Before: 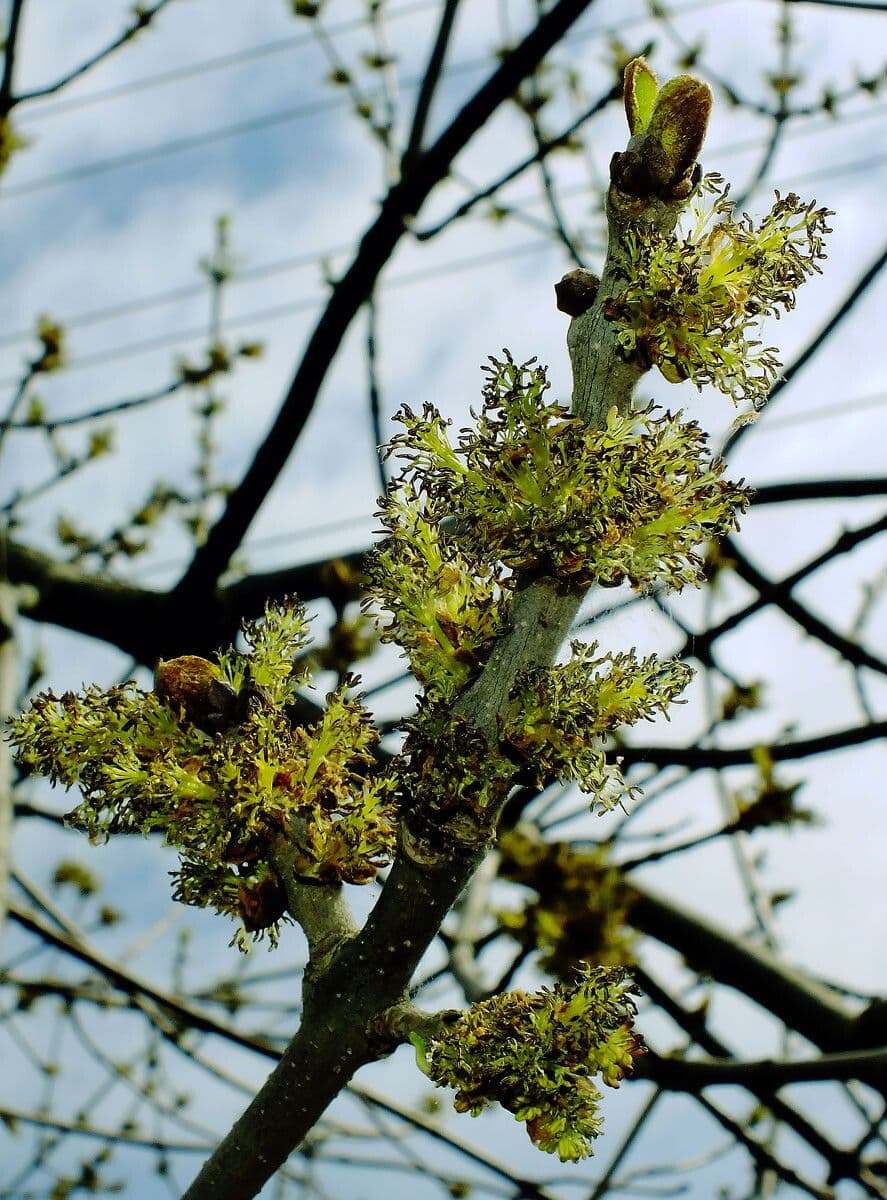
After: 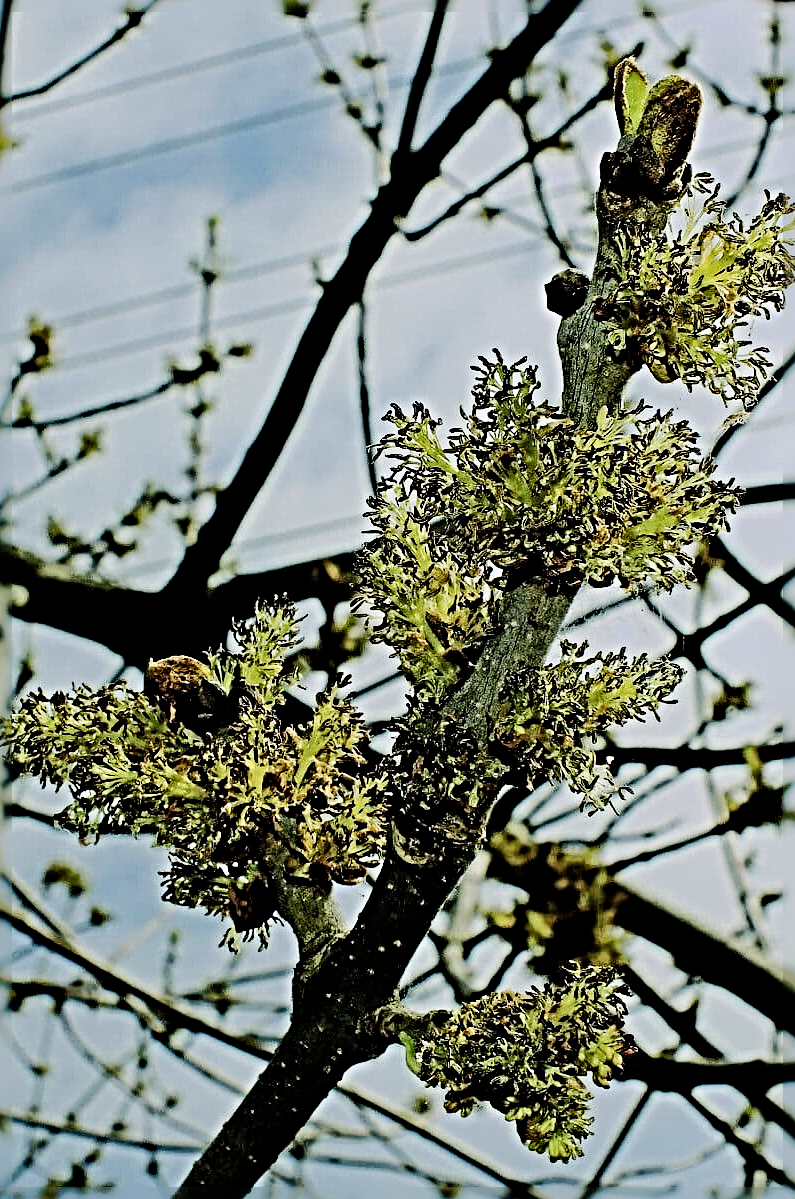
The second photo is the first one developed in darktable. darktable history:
sharpen: radius 6.297, amount 1.81, threshold 0.232
filmic rgb: black relative exposure -7.65 EV, white relative exposure 4.56 EV, hardness 3.61, iterations of high-quality reconstruction 0
crop and rotate: left 1.233%, right 9.038%
tone curve: curves: ch0 [(0, 0) (0.003, 0.003) (0.011, 0.011) (0.025, 0.024) (0.044, 0.043) (0.069, 0.068) (0.1, 0.097) (0.136, 0.133) (0.177, 0.173) (0.224, 0.219) (0.277, 0.271) (0.335, 0.327) (0.399, 0.39) (0.468, 0.457) (0.543, 0.582) (0.623, 0.655) (0.709, 0.734) (0.801, 0.817) (0.898, 0.906) (1, 1)], color space Lab, independent channels, preserve colors none
color correction: highlights b* -0.03
